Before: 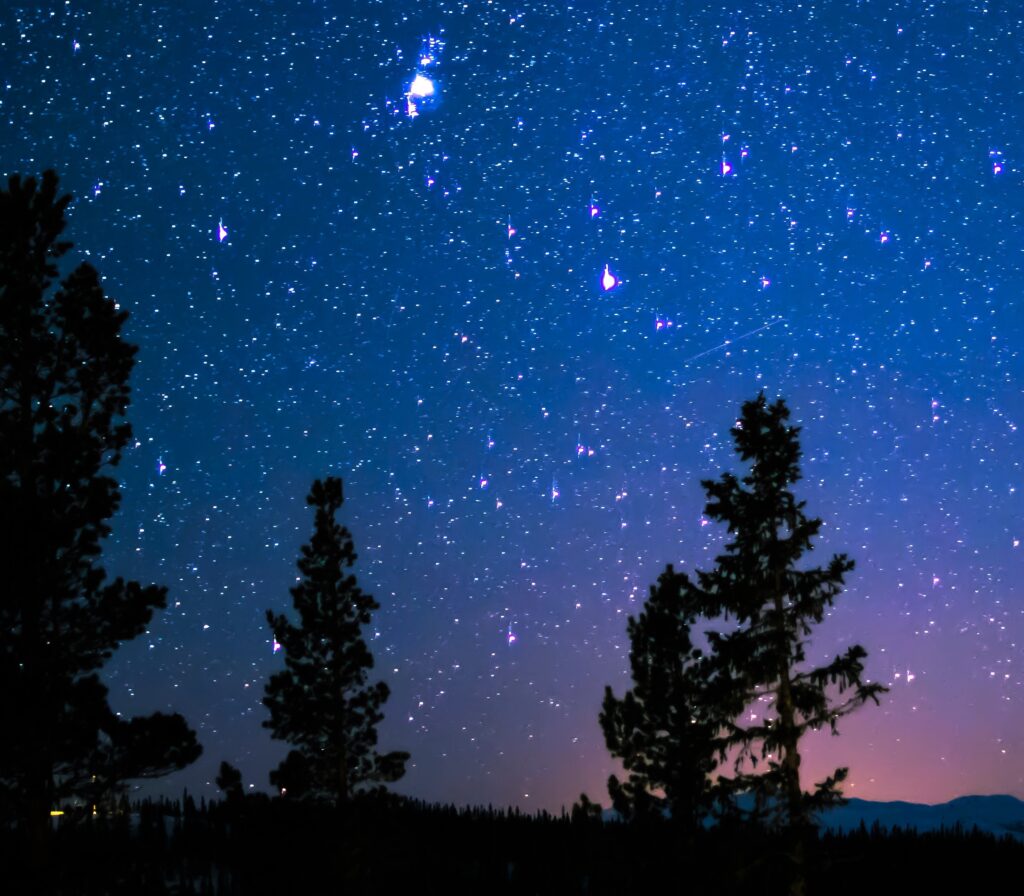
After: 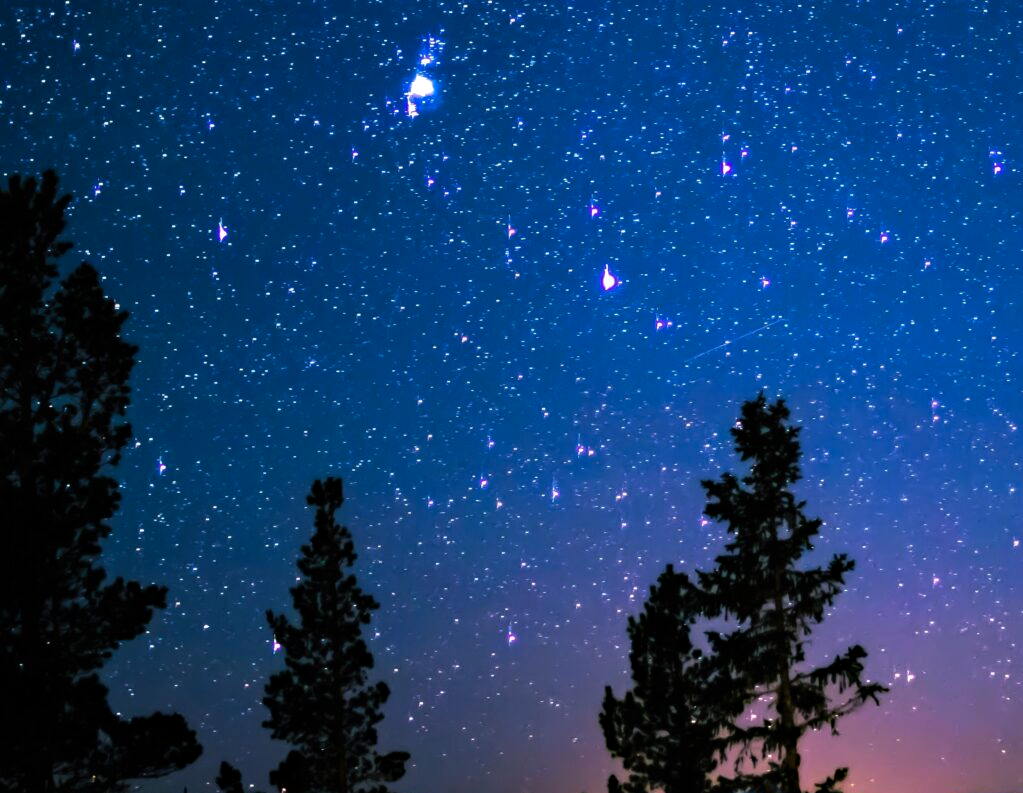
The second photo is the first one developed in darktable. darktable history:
haze removal: adaptive false
crop and rotate: top 0%, bottom 11.49%
